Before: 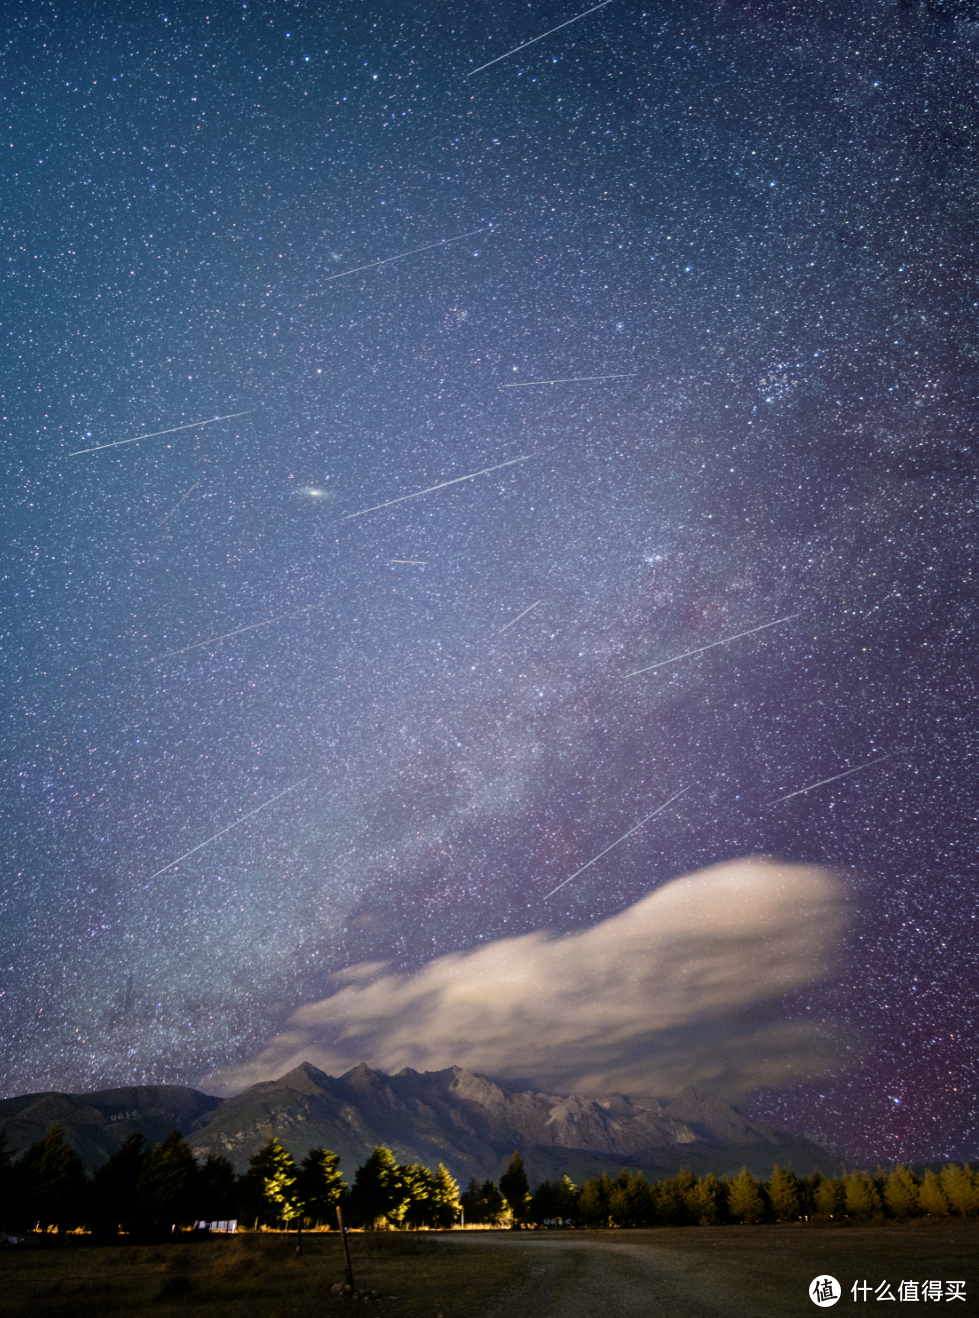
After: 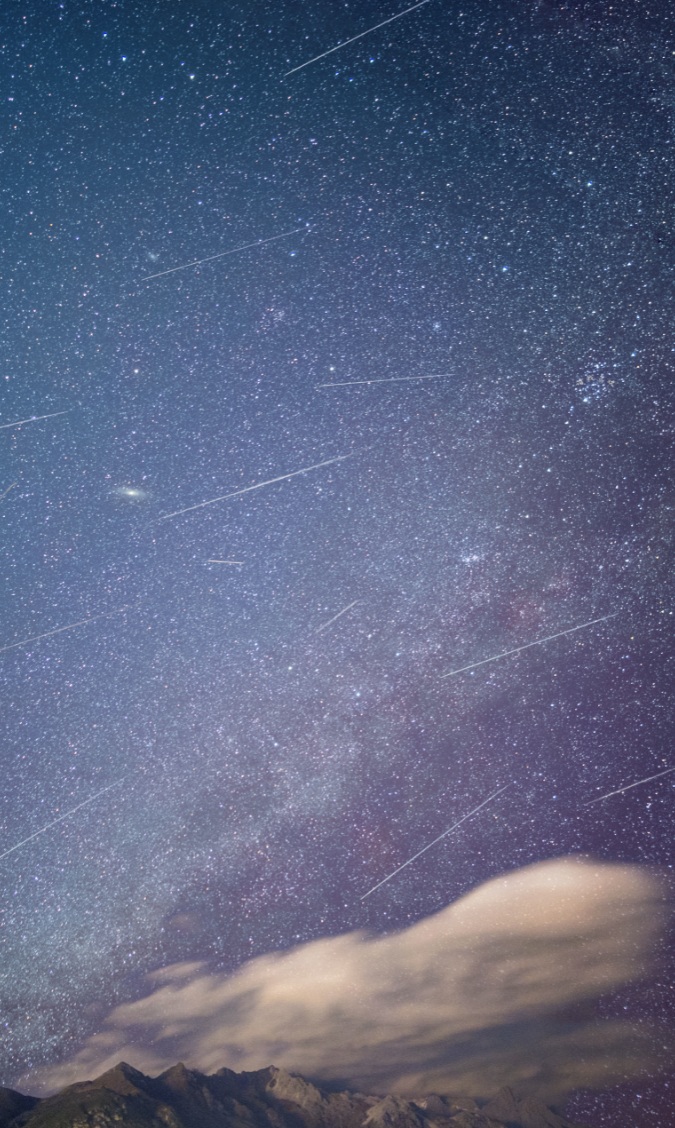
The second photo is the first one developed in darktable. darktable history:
crop: left 18.761%, right 12.241%, bottom 14.403%
